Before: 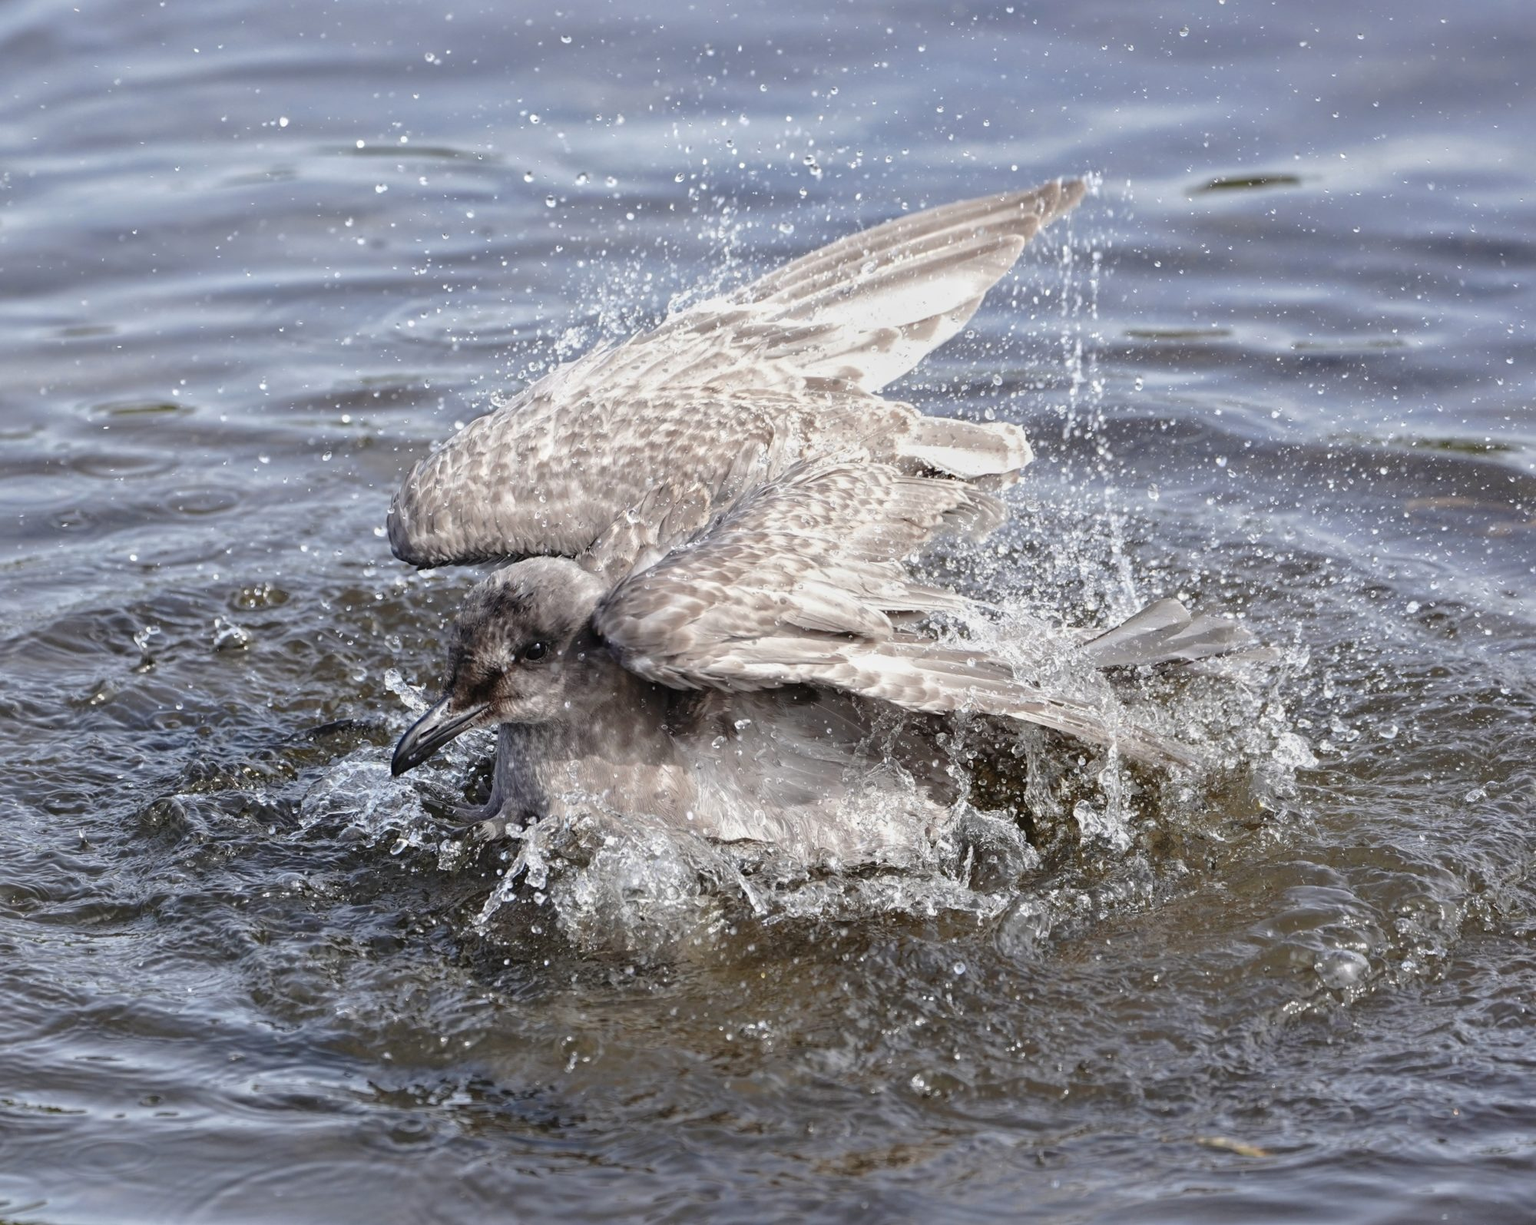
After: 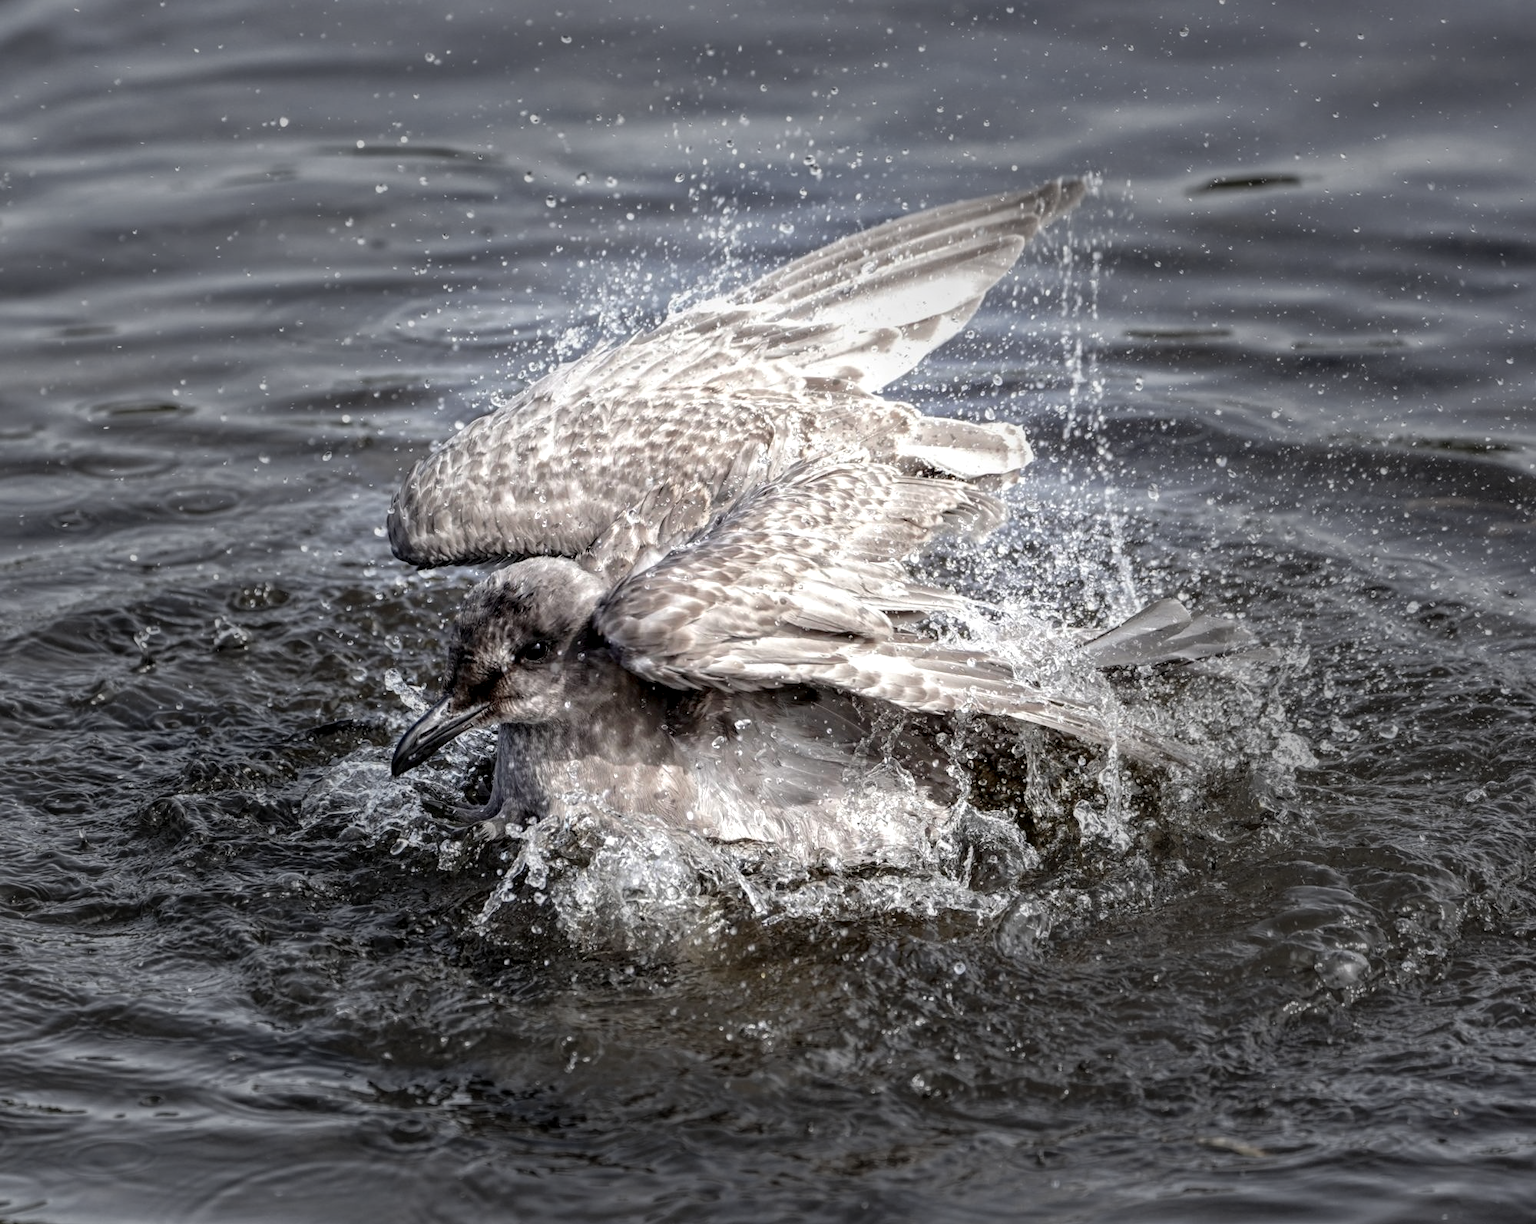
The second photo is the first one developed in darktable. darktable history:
local contrast: detail 154%
vignetting: fall-off start 31.28%, fall-off radius 34.64%, brightness -0.575
